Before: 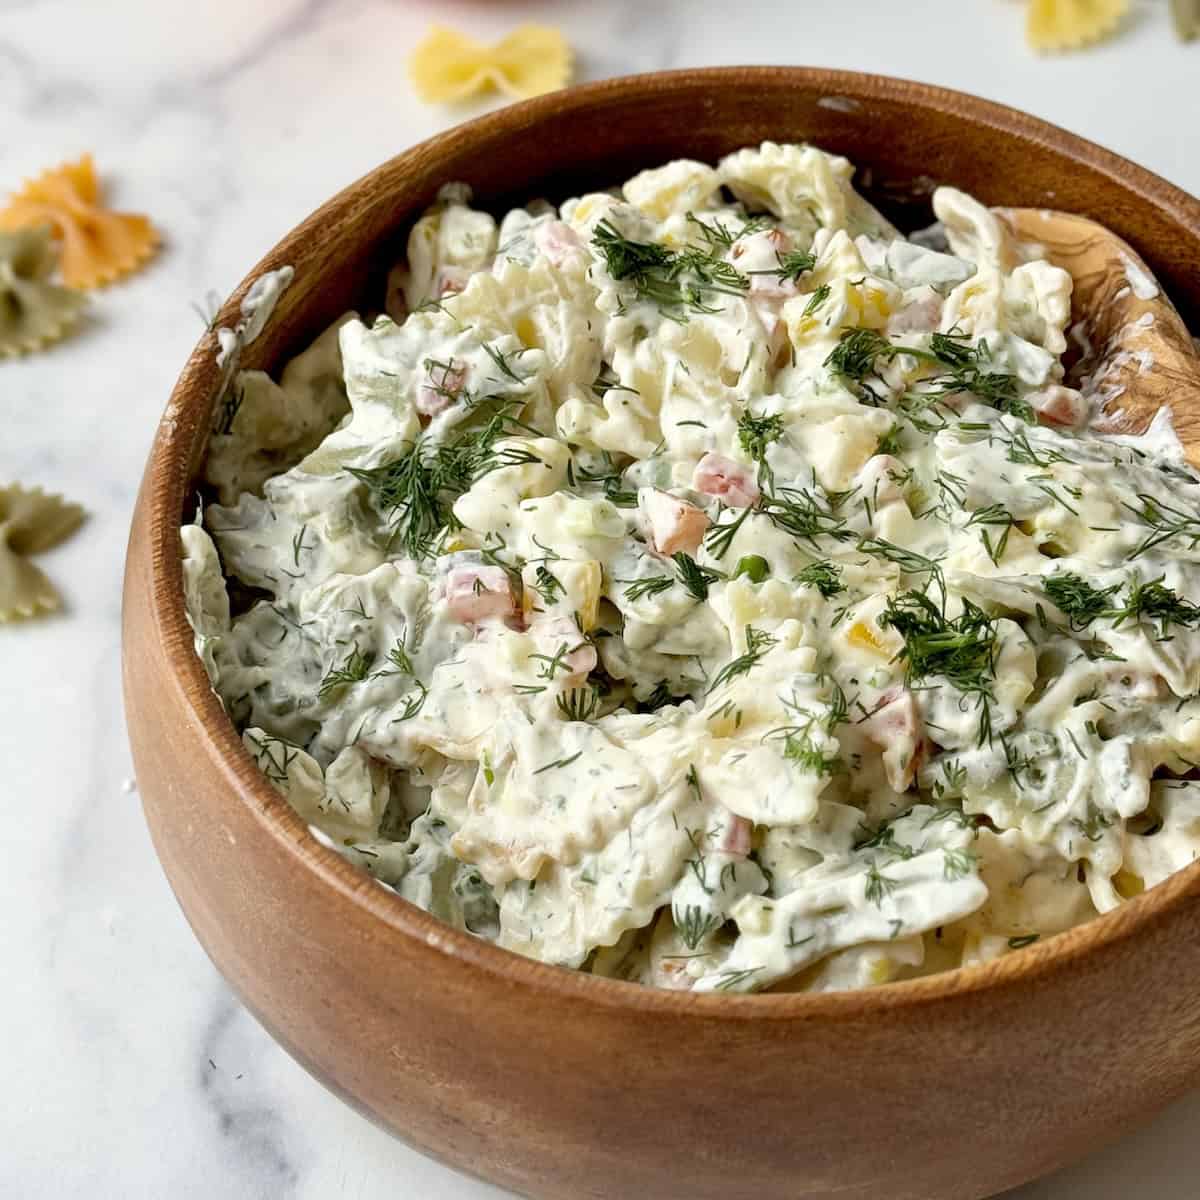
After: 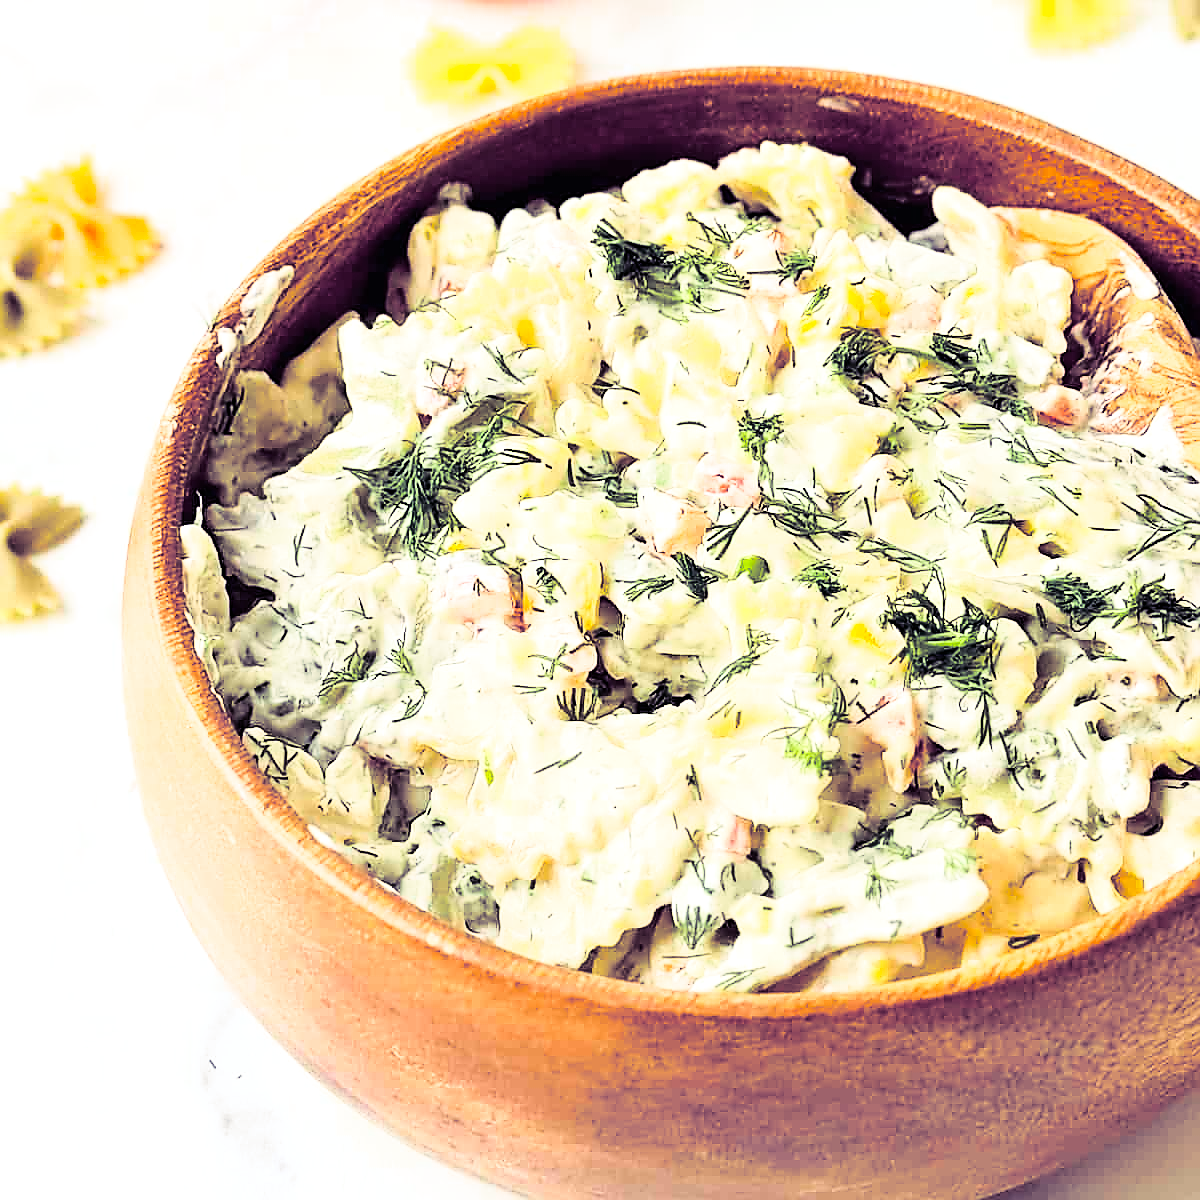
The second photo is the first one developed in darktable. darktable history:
exposure: black level correction 0, exposure 0.5 EV, compensate exposure bias true, compensate highlight preservation false
split-toning: shadows › hue 255.6°, shadows › saturation 0.66, highlights › hue 43.2°, highlights › saturation 0.68, balance -50.1
base curve: curves: ch0 [(0, 0) (0.018, 0.026) (0.143, 0.37) (0.33, 0.731) (0.458, 0.853) (0.735, 0.965) (0.905, 0.986) (1, 1)]
sharpen: radius 1.4, amount 1.25, threshold 0.7
